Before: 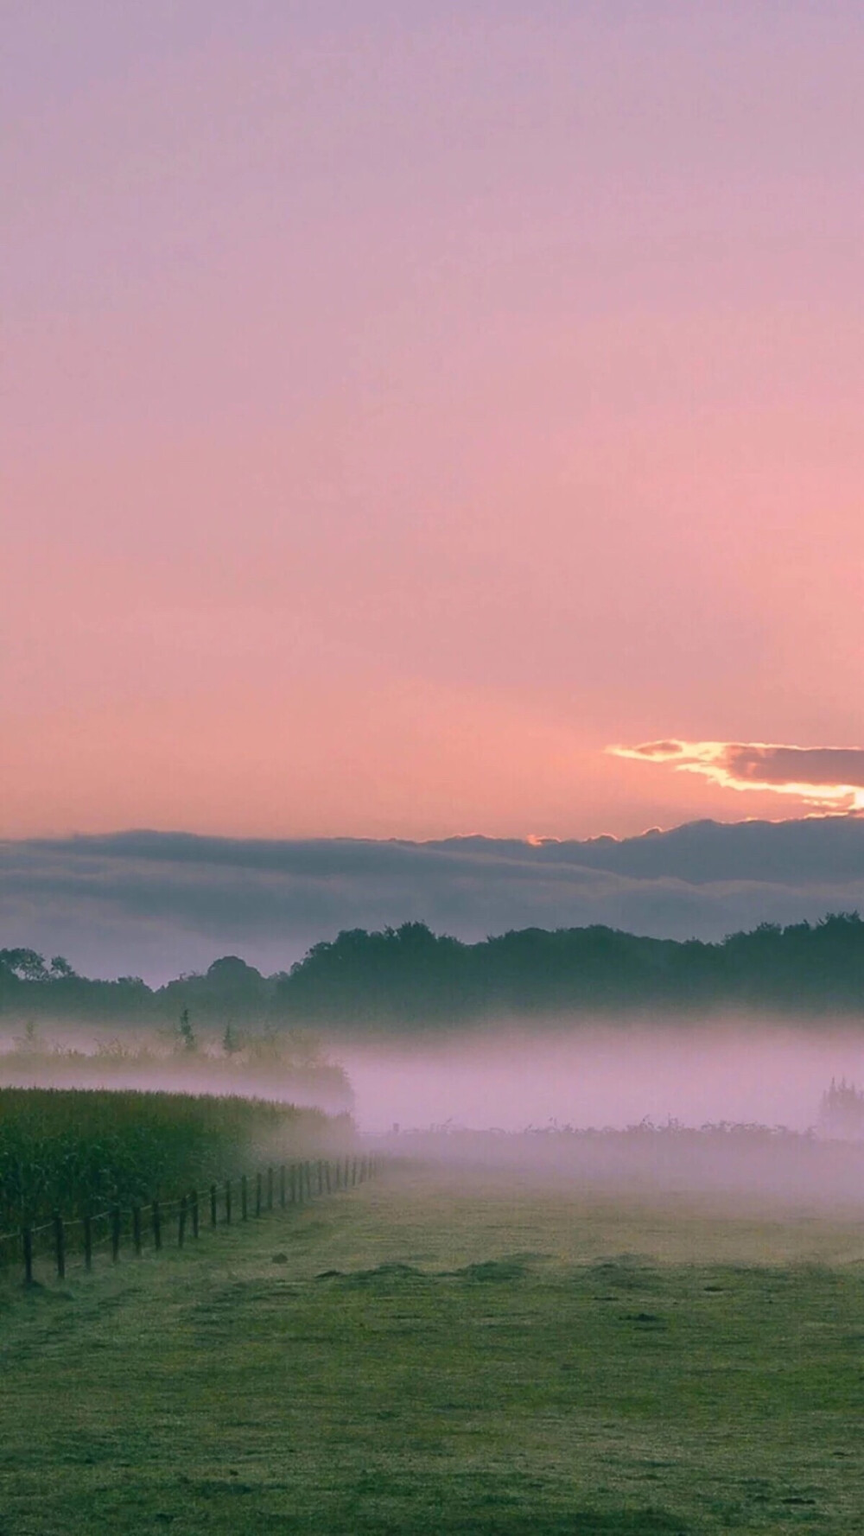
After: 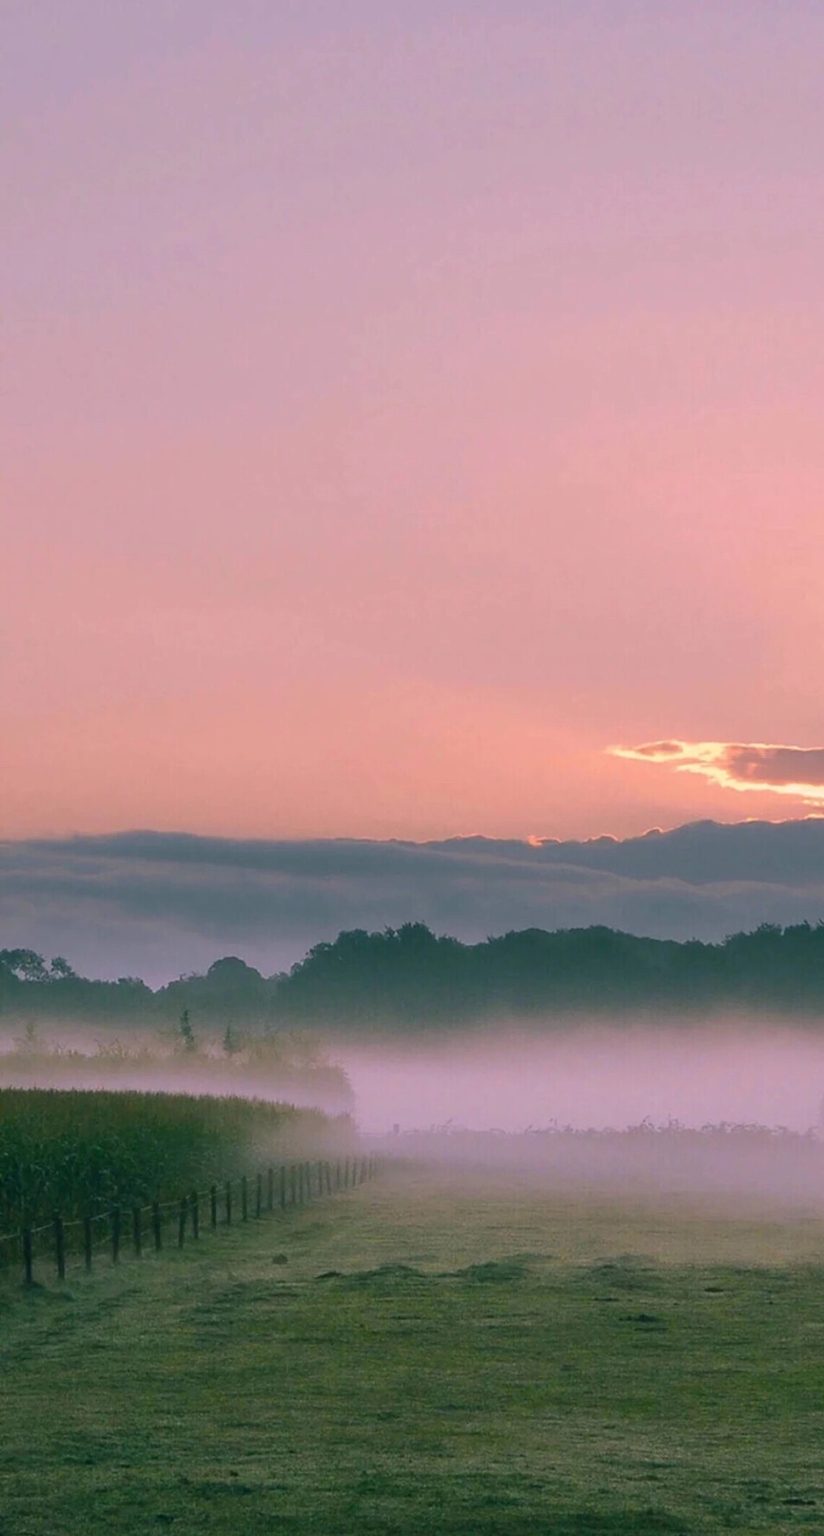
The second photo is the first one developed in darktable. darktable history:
crop: right 4.569%, bottom 0.043%
